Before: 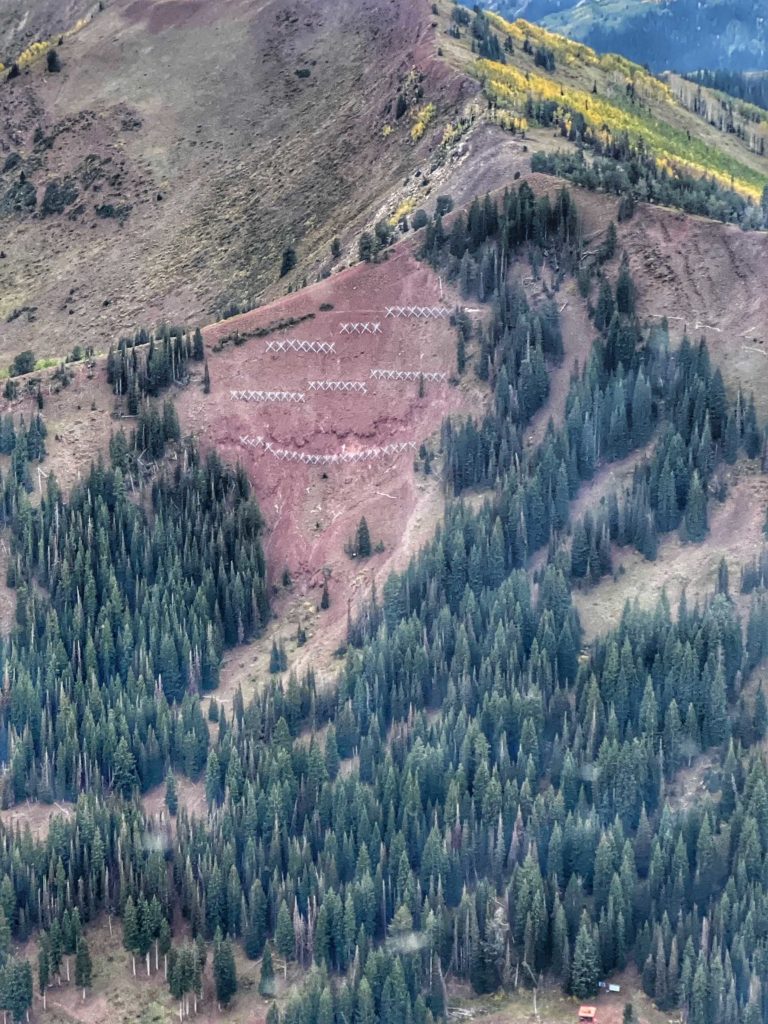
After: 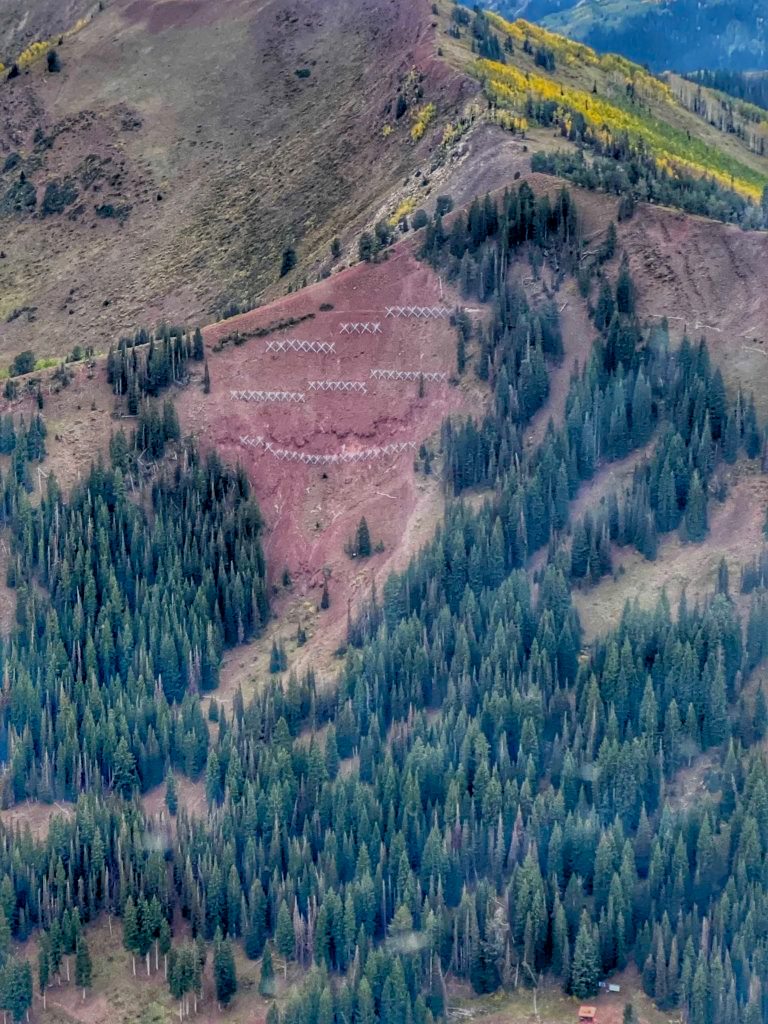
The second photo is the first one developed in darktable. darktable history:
exposure: black level correction 0.011, exposure -0.478 EV, compensate highlight preservation false
shadows and highlights: on, module defaults
color balance rgb: perceptual saturation grading › global saturation 25%, global vibrance 20%
